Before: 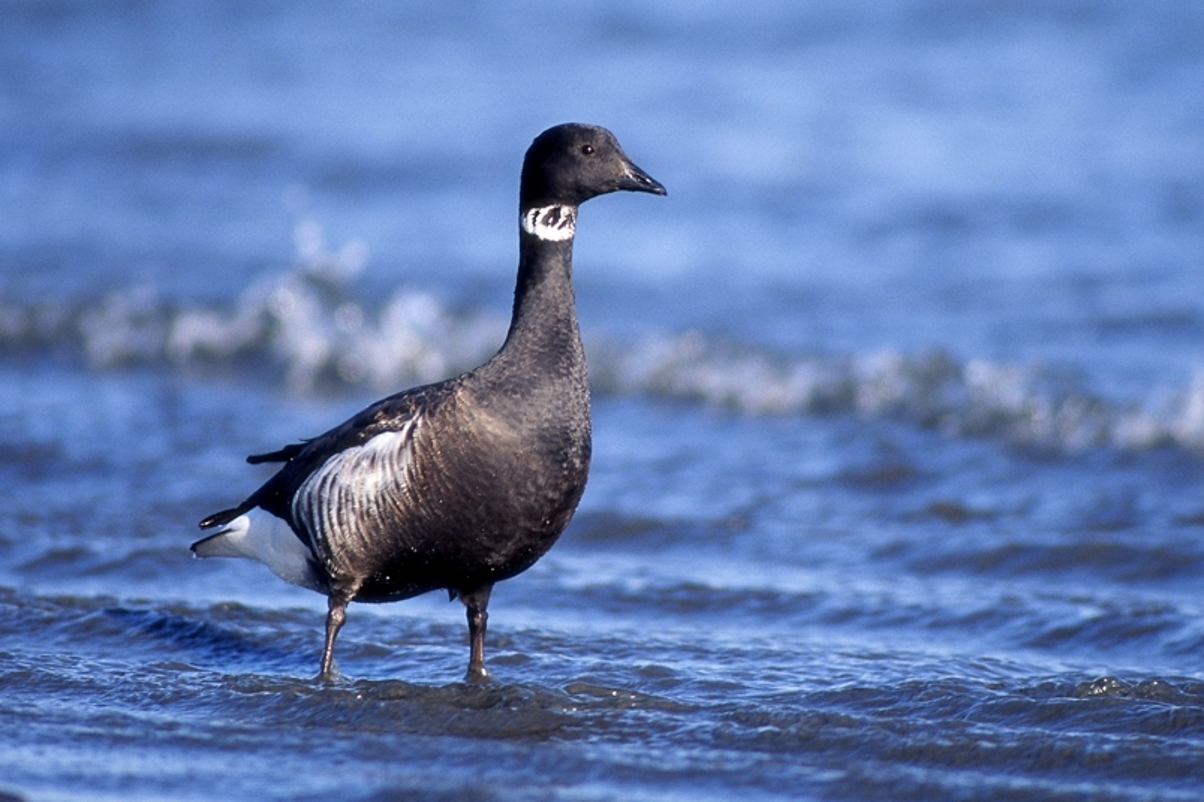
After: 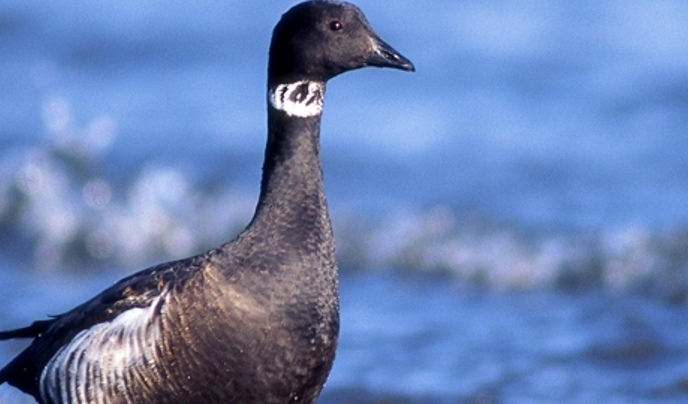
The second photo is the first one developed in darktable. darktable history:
crop: left 20.932%, top 15.471%, right 21.848%, bottom 34.081%
velvia: on, module defaults
